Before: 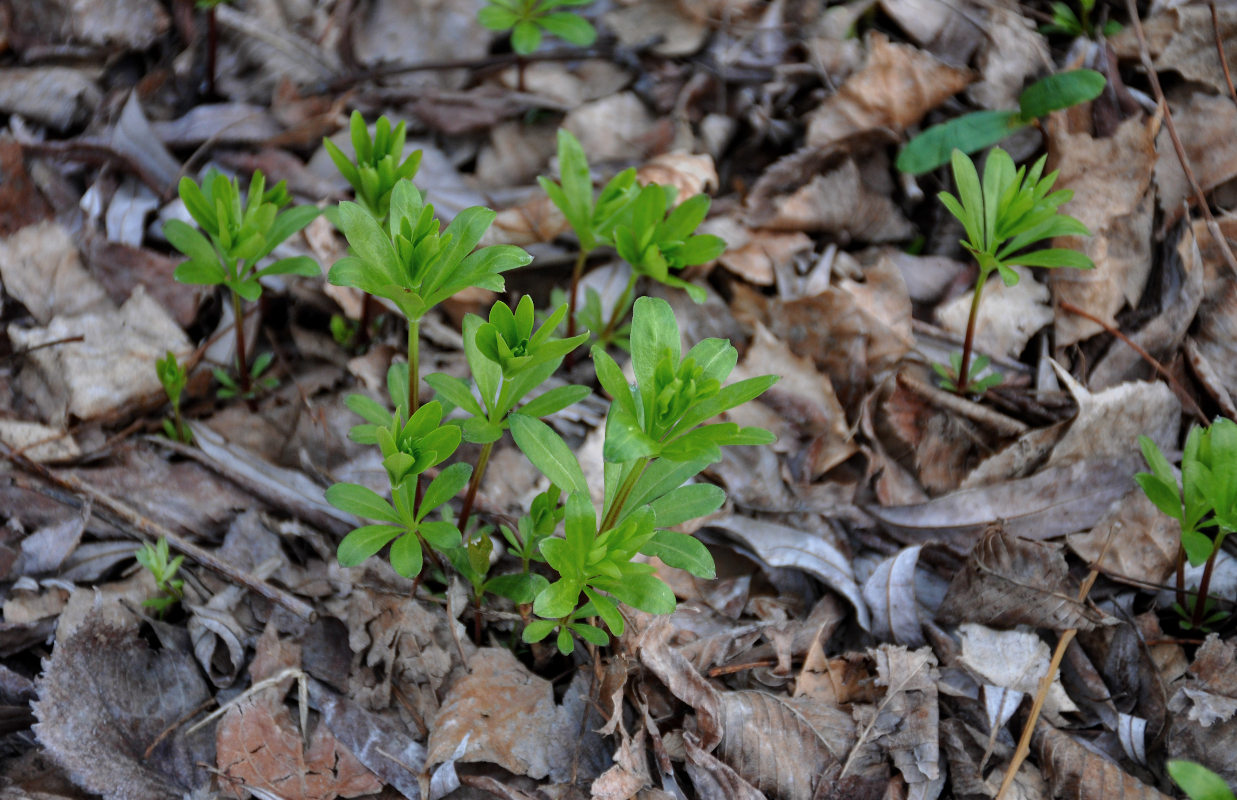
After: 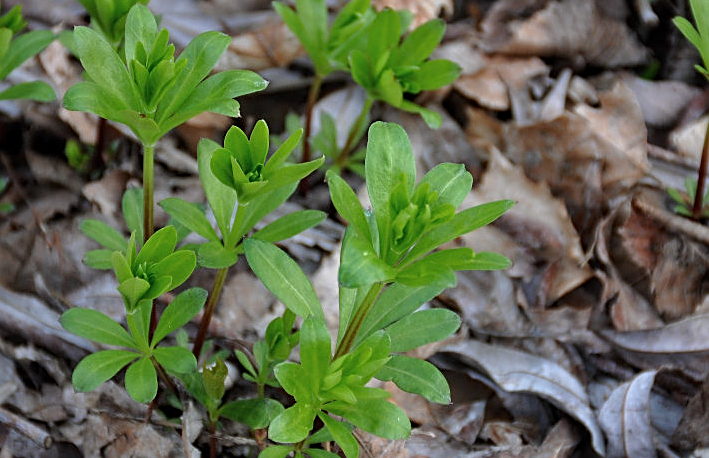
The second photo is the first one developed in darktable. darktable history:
sharpen: on, module defaults
crop: left 21.465%, top 21.974%, right 21.209%, bottom 20.7%
